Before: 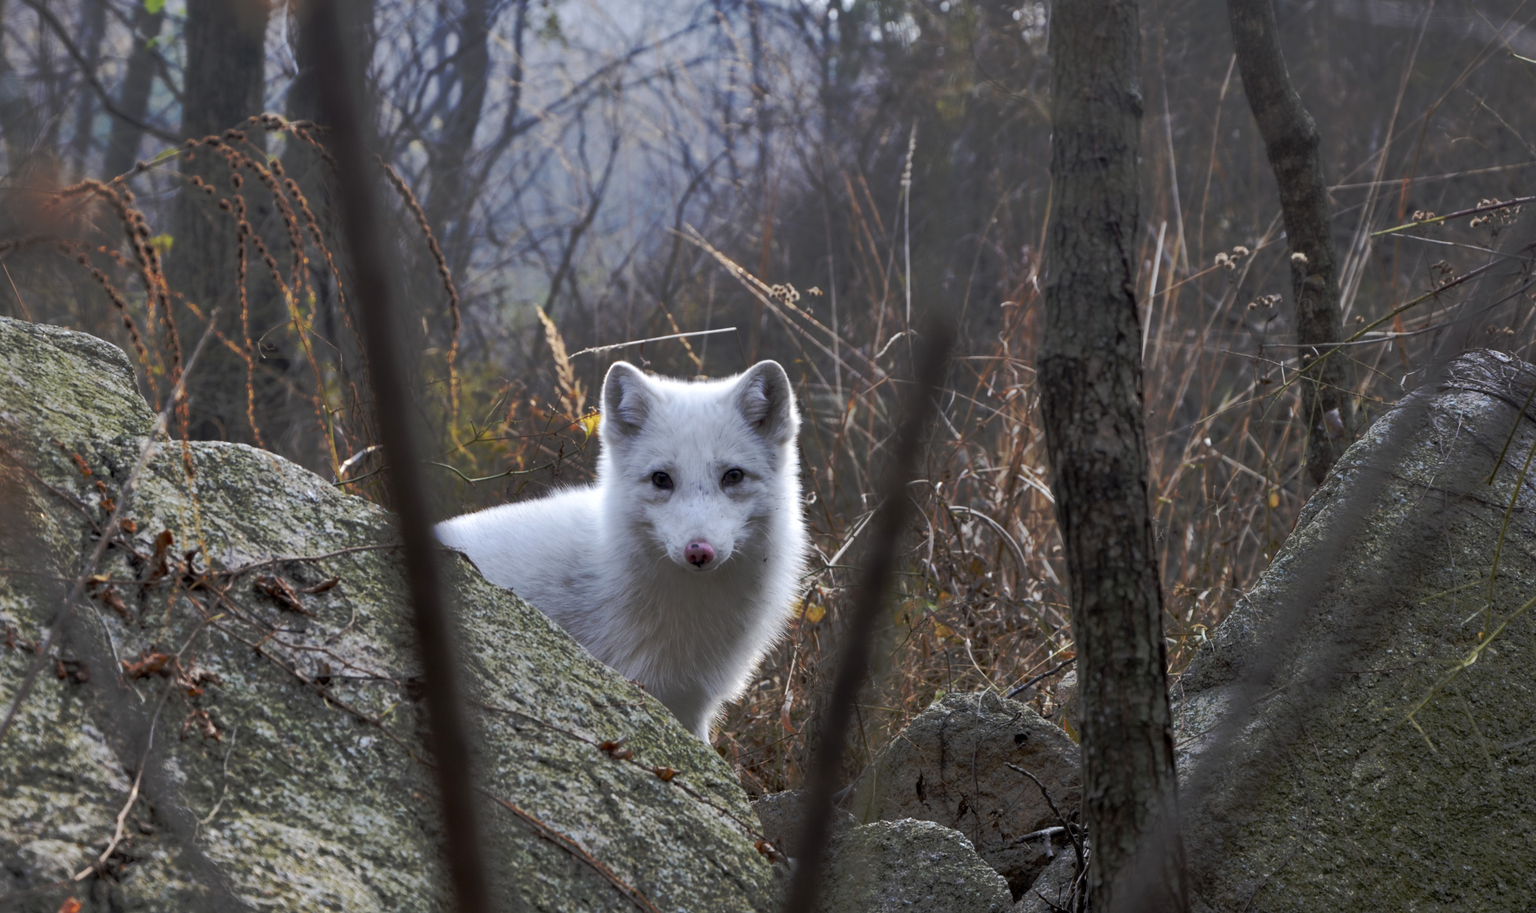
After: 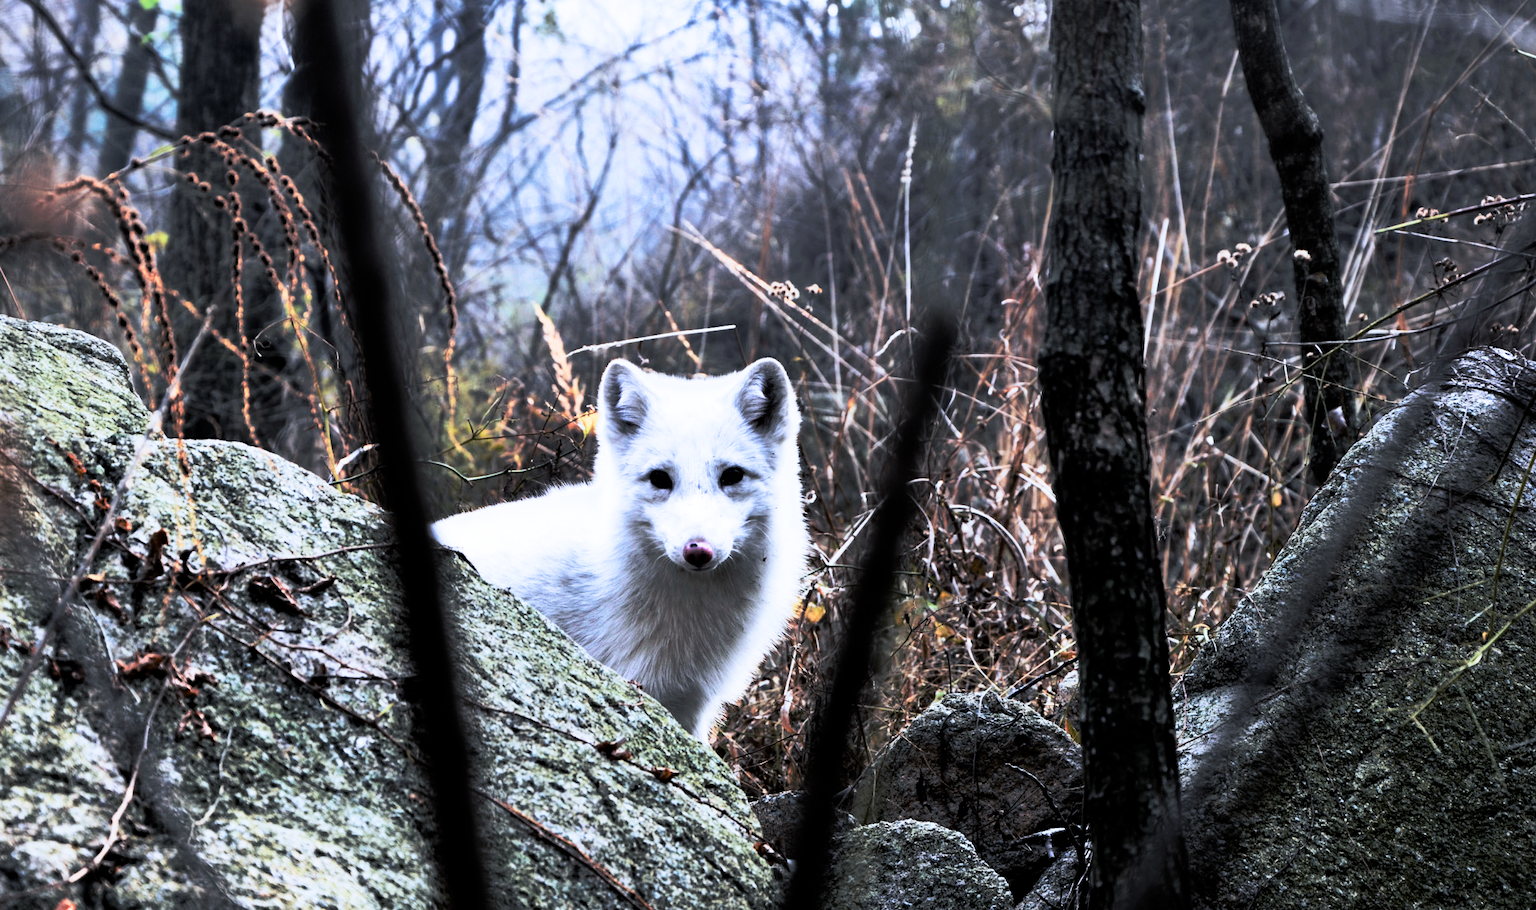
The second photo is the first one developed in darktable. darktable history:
color calibration: x 0.37, y 0.382, temperature 4313.32 K
crop: left 0.434%, top 0.485%, right 0.244%, bottom 0.386%
rgb curve: curves: ch0 [(0, 0) (0.21, 0.15) (0.24, 0.21) (0.5, 0.75) (0.75, 0.96) (0.89, 0.99) (1, 1)]; ch1 [(0, 0.02) (0.21, 0.13) (0.25, 0.2) (0.5, 0.67) (0.75, 0.9) (0.89, 0.97) (1, 1)]; ch2 [(0, 0.02) (0.21, 0.13) (0.25, 0.2) (0.5, 0.67) (0.75, 0.9) (0.89, 0.97) (1, 1)], compensate middle gray true
exposure: exposure -0.01 EV, compensate highlight preservation false
filmic rgb: black relative exposure -12.8 EV, white relative exposure 2.8 EV, threshold 3 EV, target black luminance 0%, hardness 8.54, latitude 70.41%, contrast 1.133, shadows ↔ highlights balance -0.395%, color science v4 (2020), enable highlight reconstruction true
